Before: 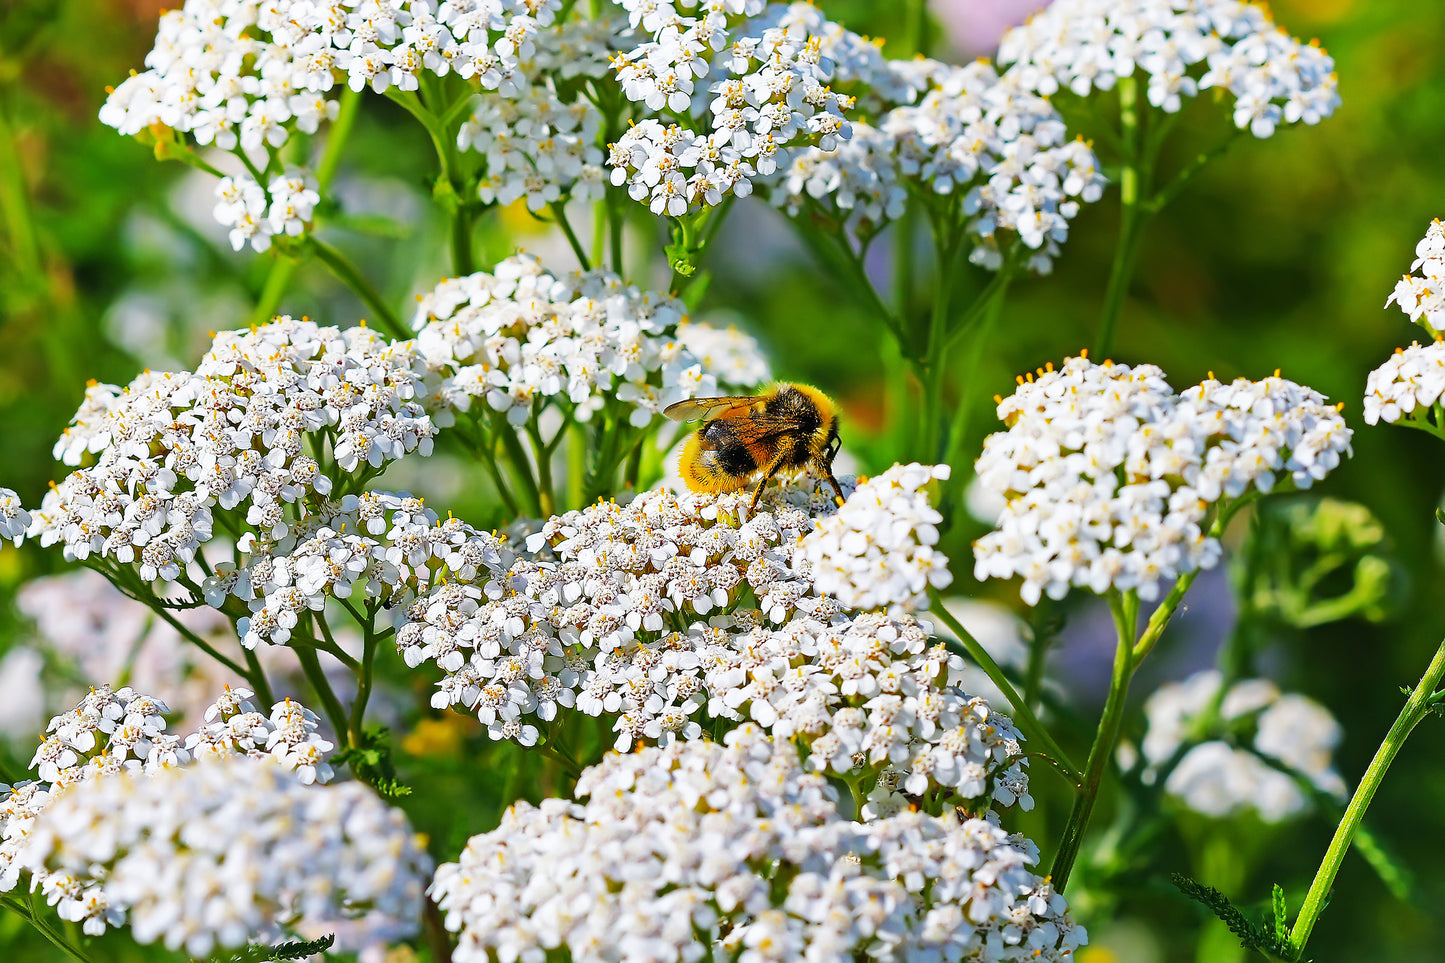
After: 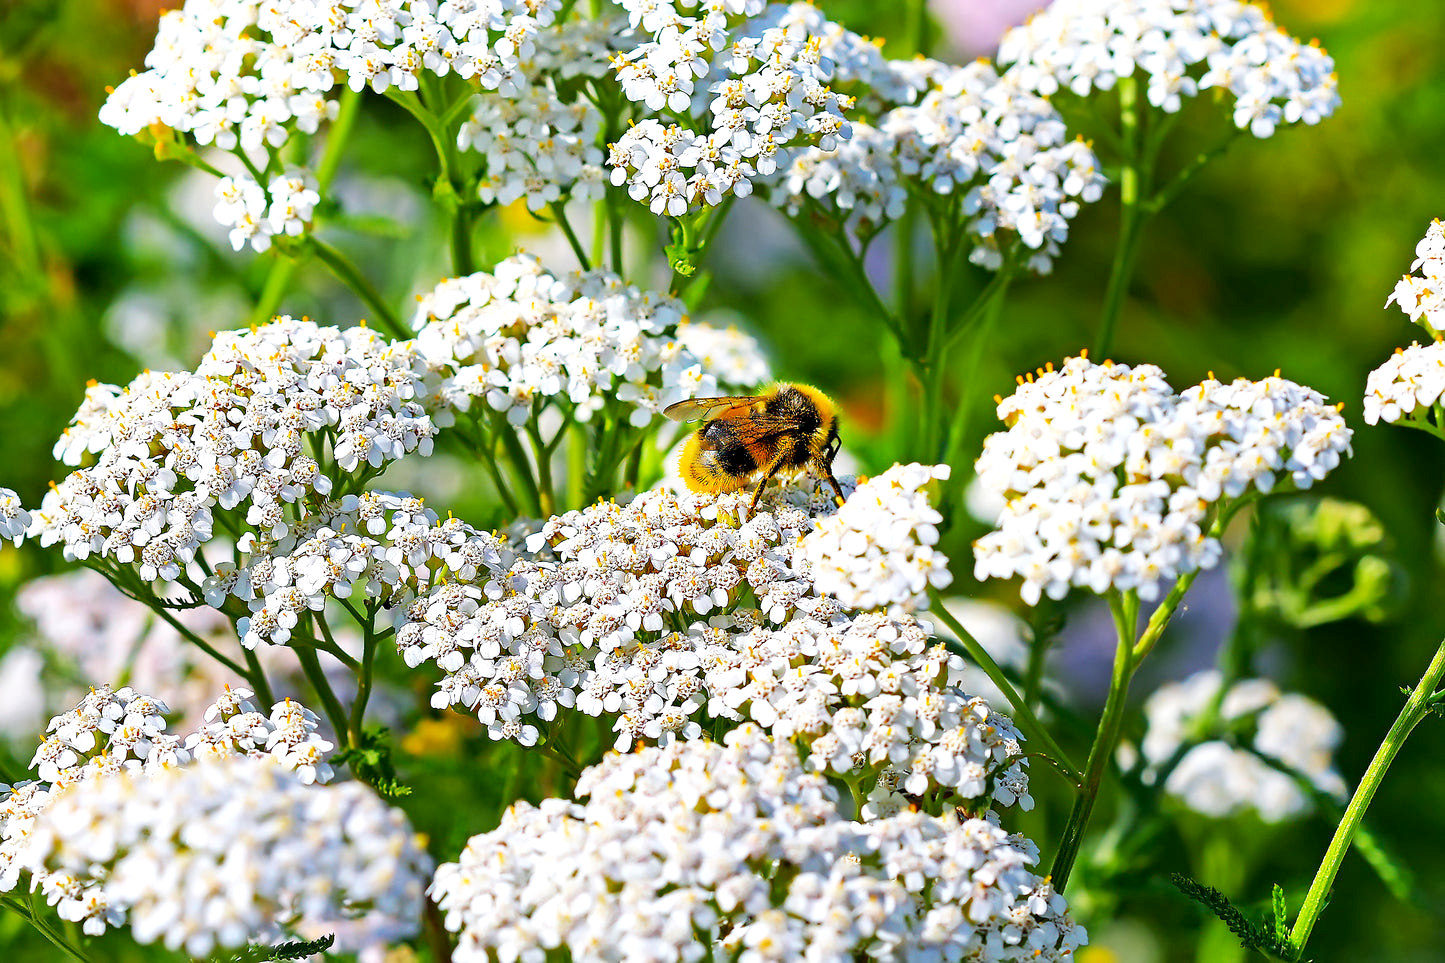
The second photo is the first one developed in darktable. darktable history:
exposure: black level correction 0.005, exposure 0.275 EV, compensate highlight preservation false
